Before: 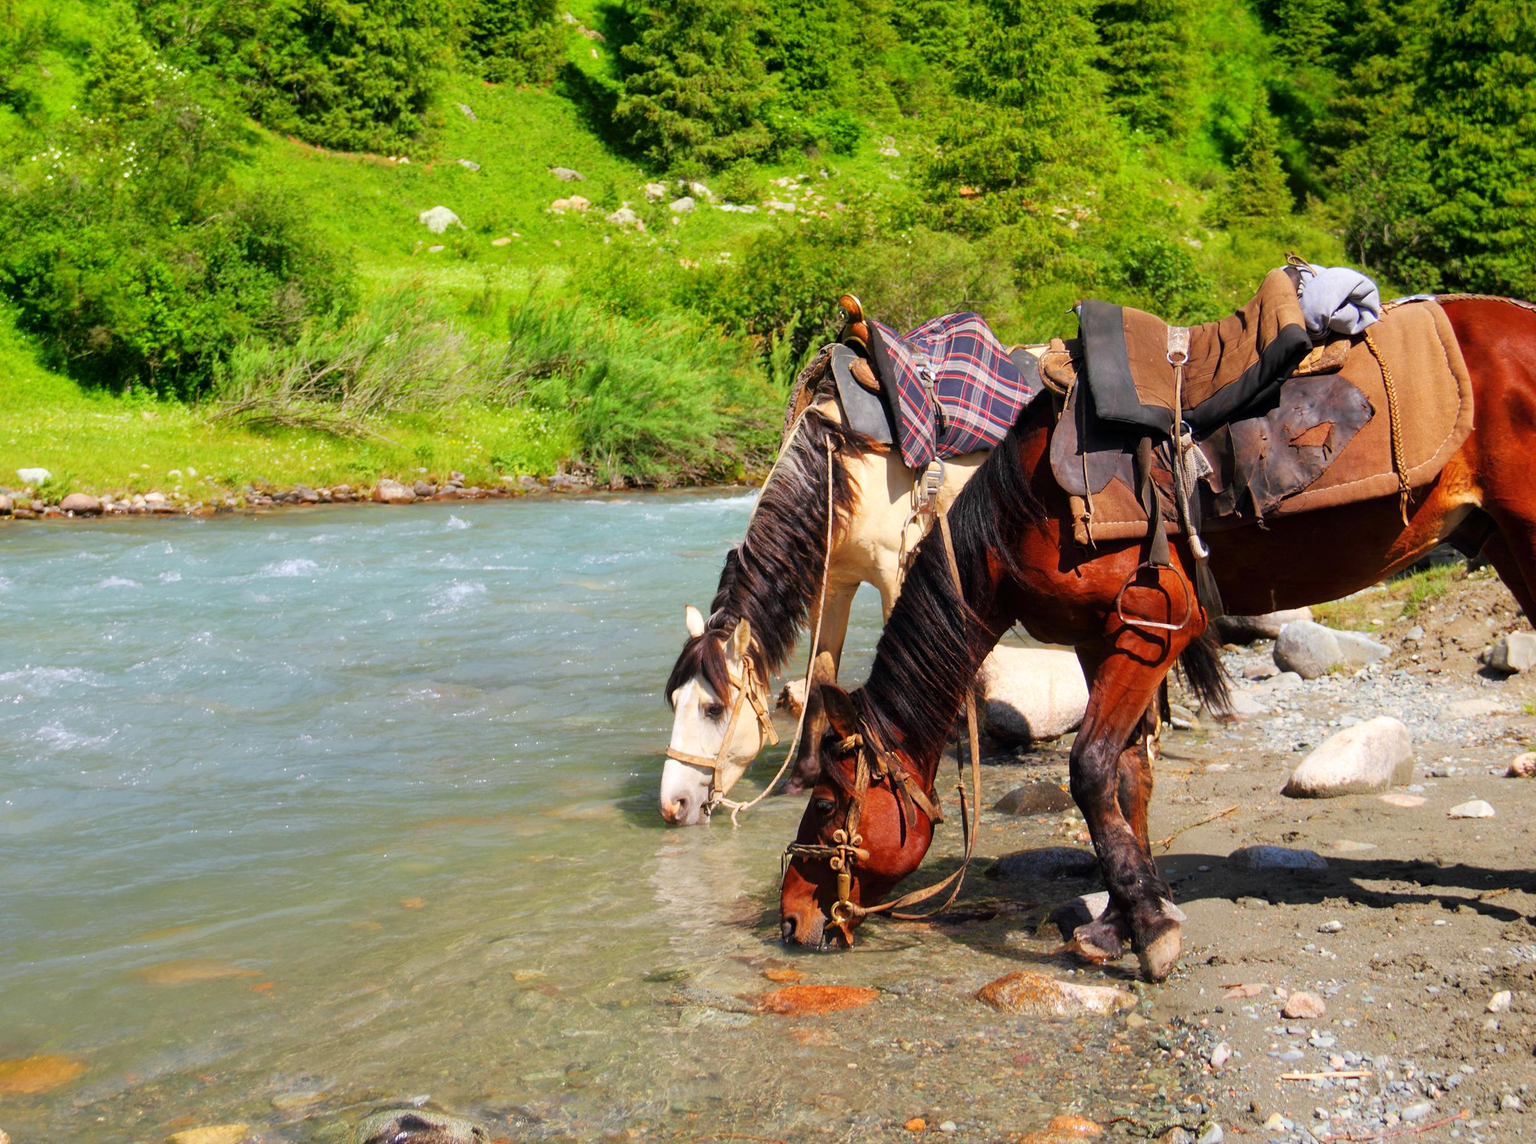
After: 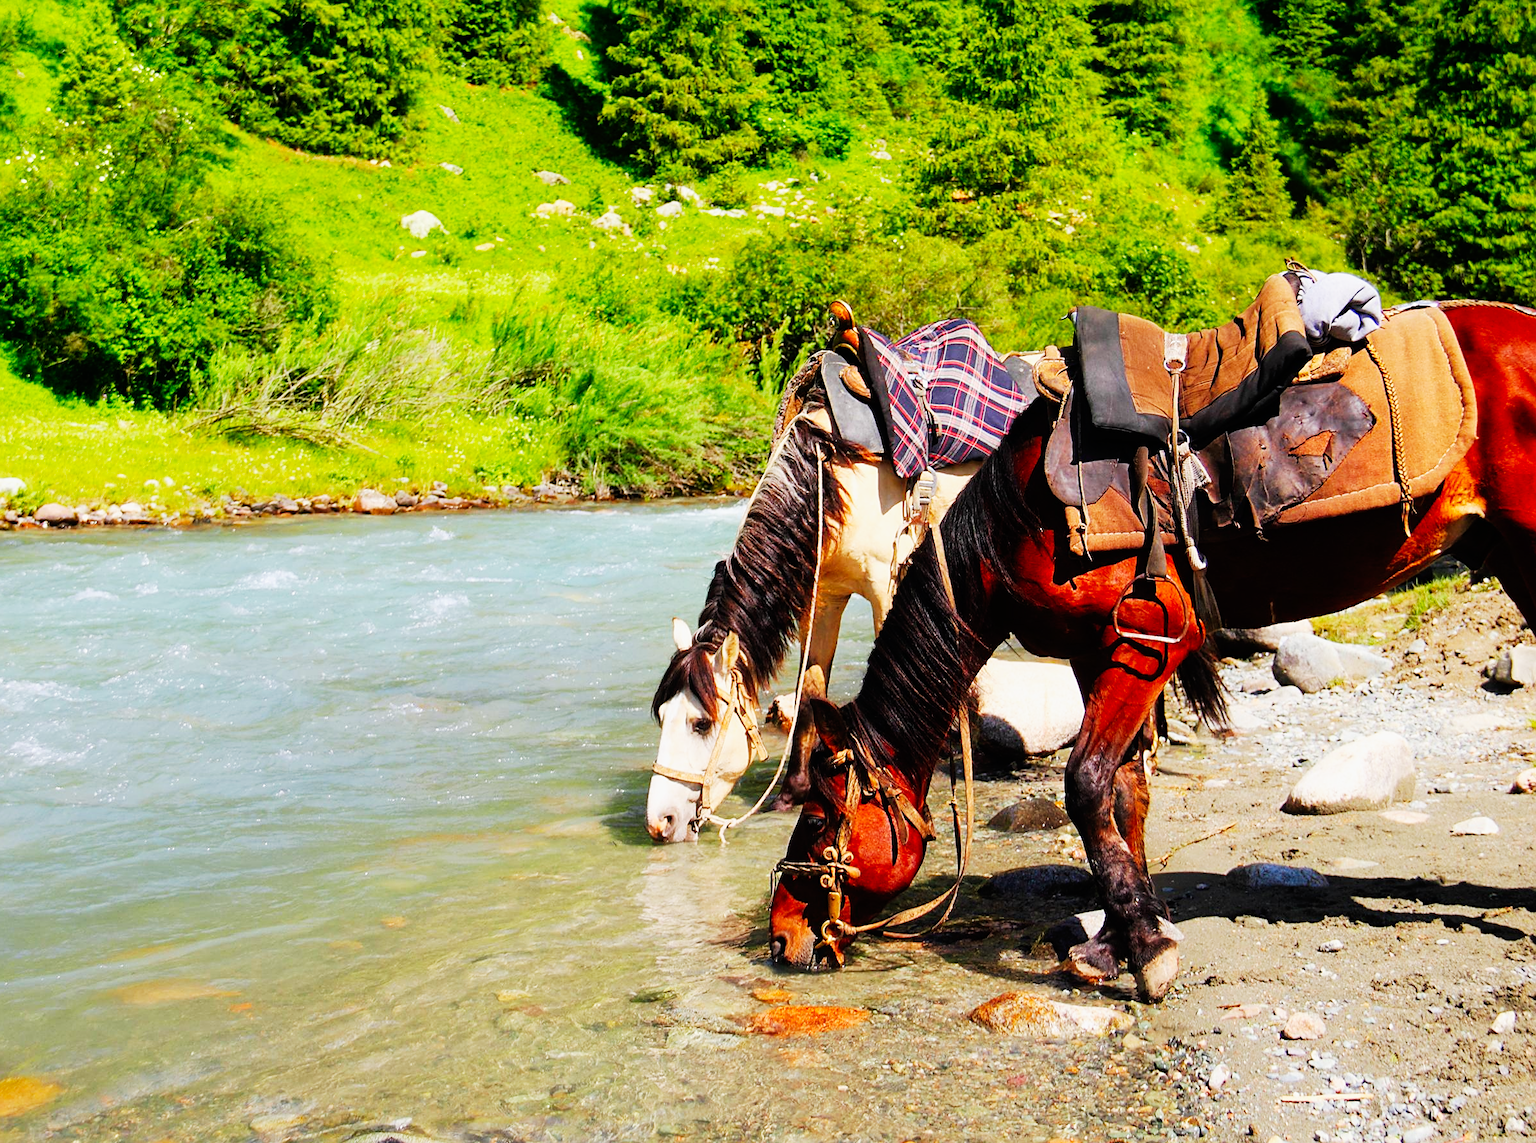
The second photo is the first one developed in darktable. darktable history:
exposure: black level correction 0, exposure -0.766 EV, compensate highlight preservation false
crop: left 1.743%, right 0.268%, bottom 2.011%
base curve: curves: ch0 [(0, 0) (0.007, 0.004) (0.027, 0.03) (0.046, 0.07) (0.207, 0.54) (0.442, 0.872) (0.673, 0.972) (1, 1)], preserve colors none
sharpen: on, module defaults
